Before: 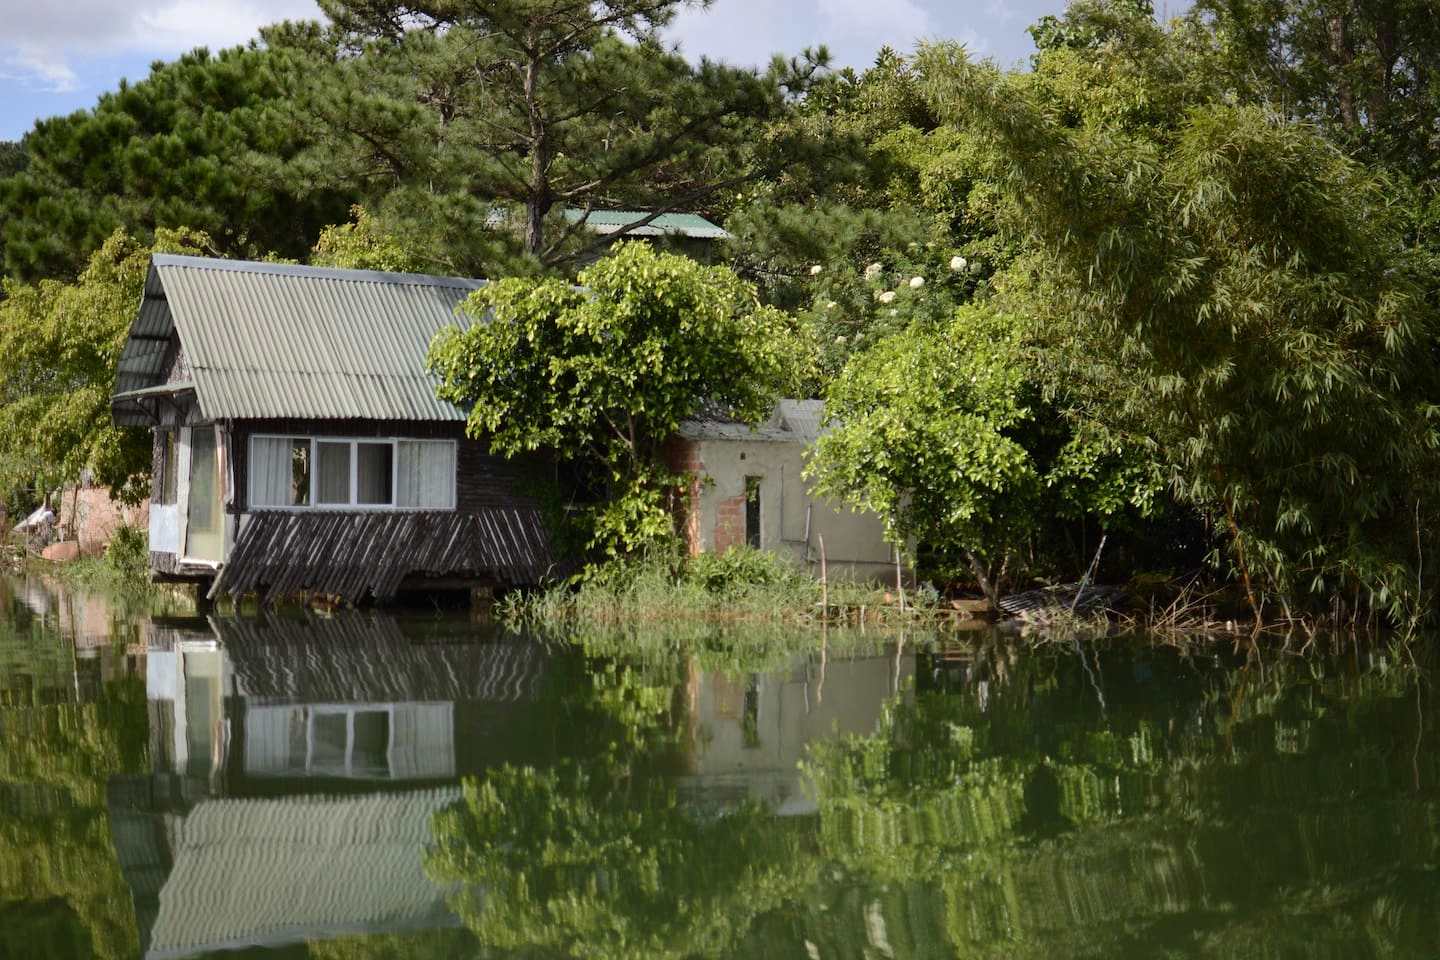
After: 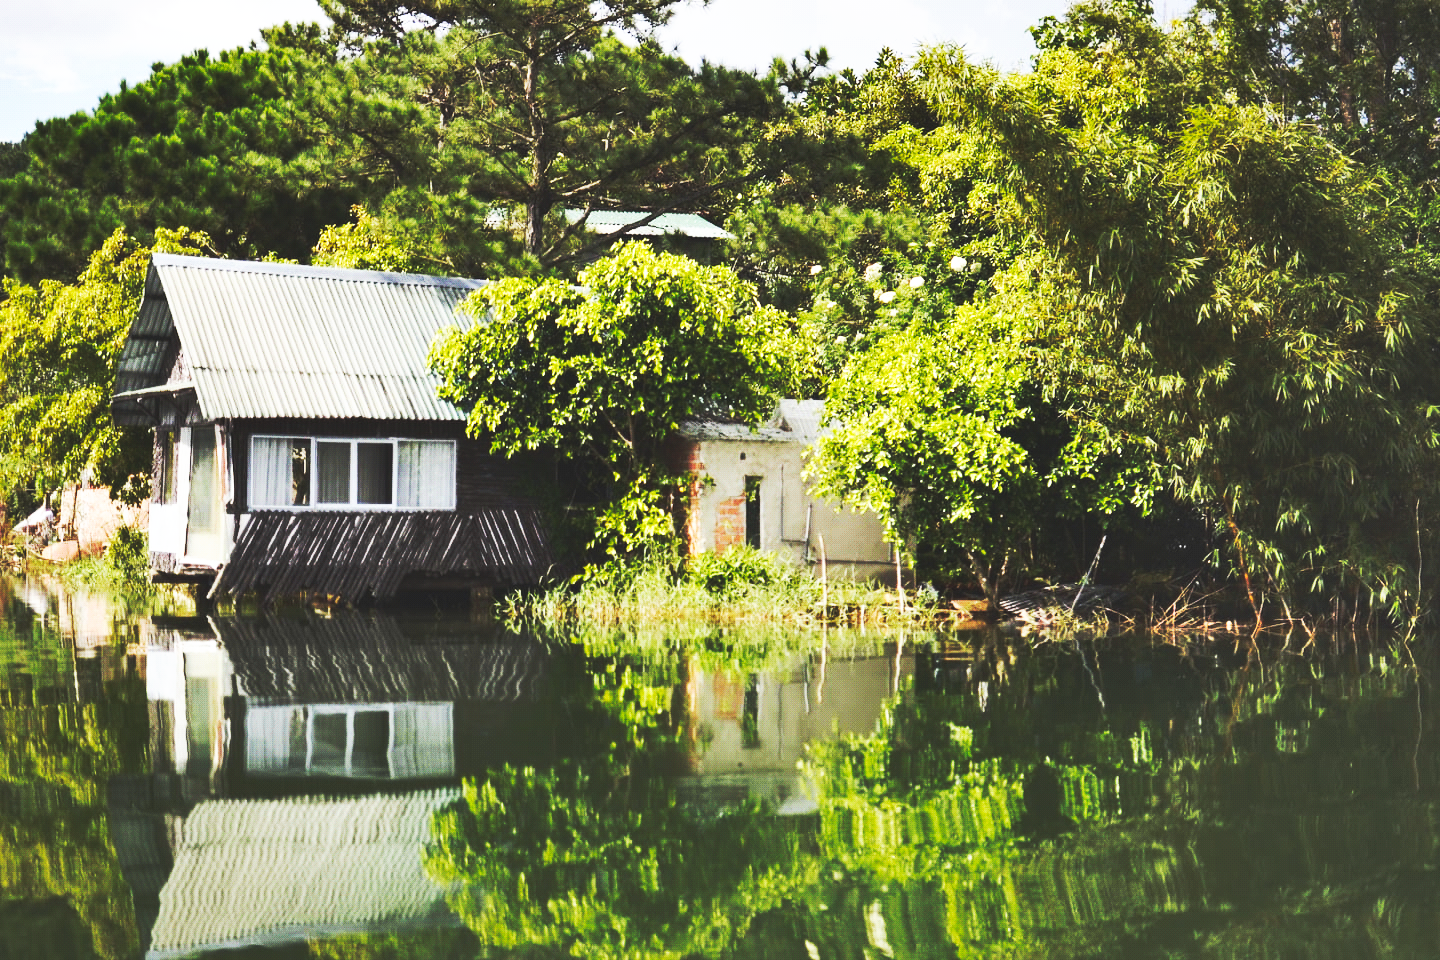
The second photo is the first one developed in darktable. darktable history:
base curve: curves: ch0 [(0, 0.015) (0.085, 0.116) (0.134, 0.298) (0.19, 0.545) (0.296, 0.764) (0.599, 0.982) (1, 1)], preserve colors none
shadows and highlights: soften with gaussian
